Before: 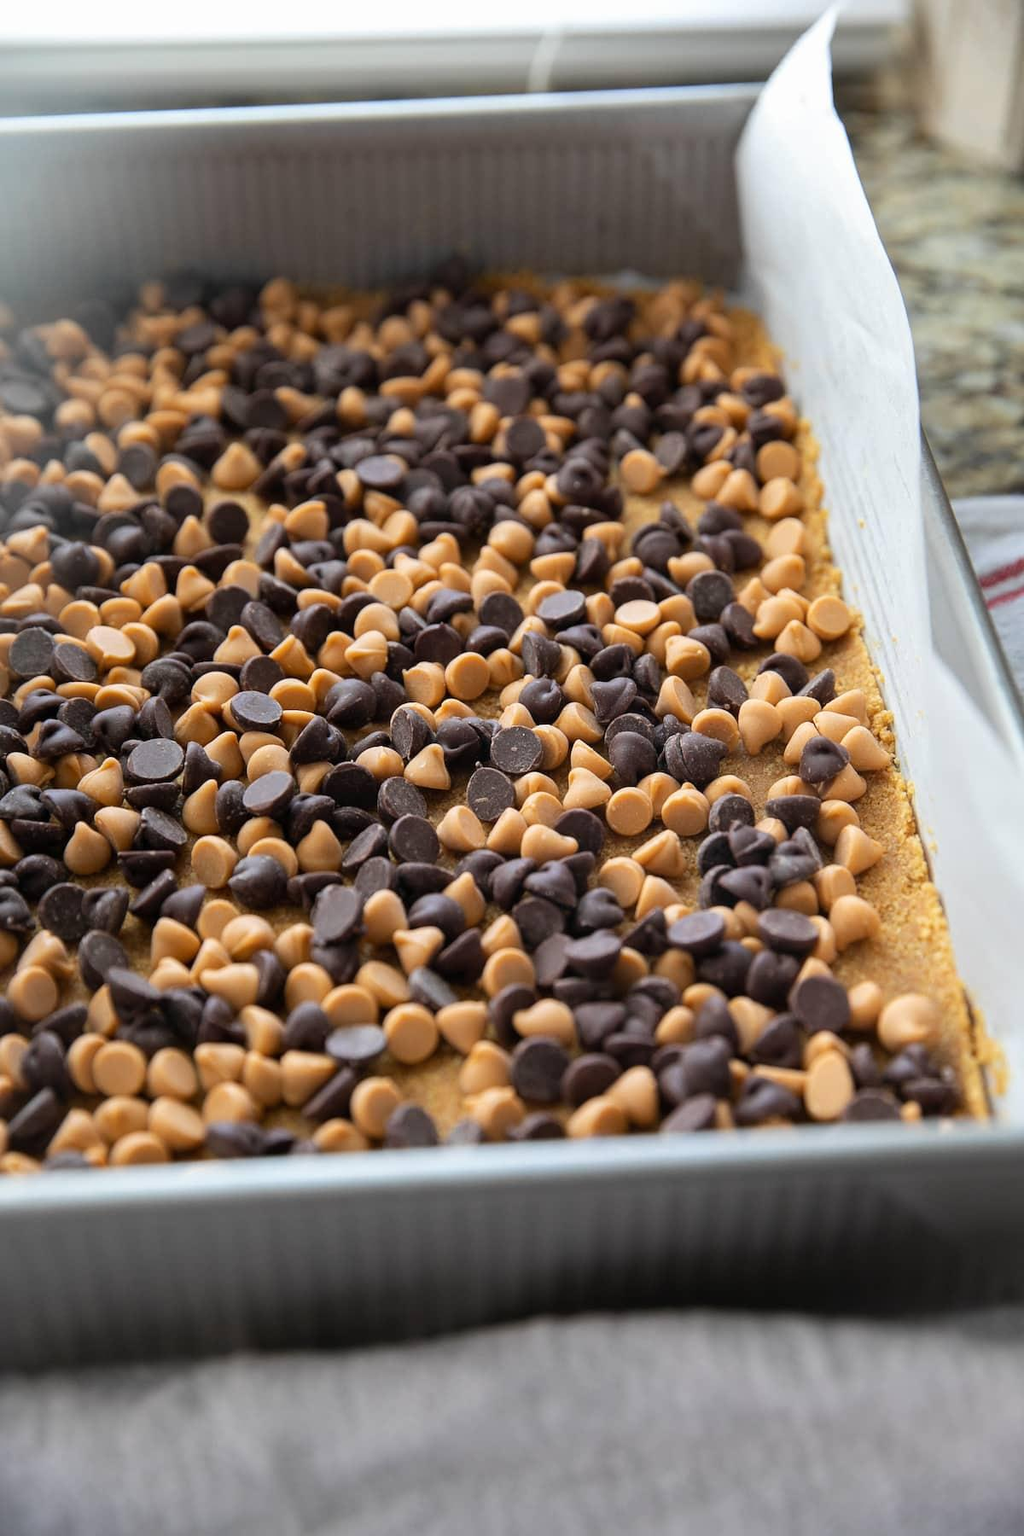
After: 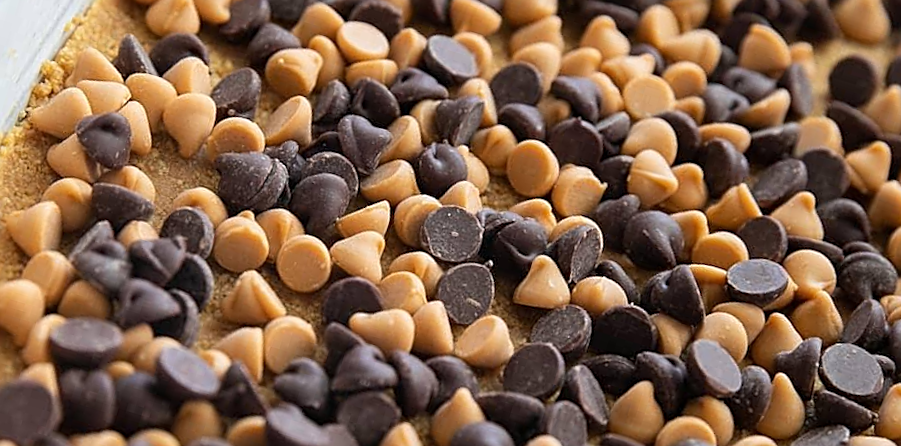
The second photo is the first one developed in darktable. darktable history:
rotate and perspective: rotation -1.17°, automatic cropping off
crop and rotate: angle 16.12°, top 30.835%, bottom 35.653%
sharpen: on, module defaults
